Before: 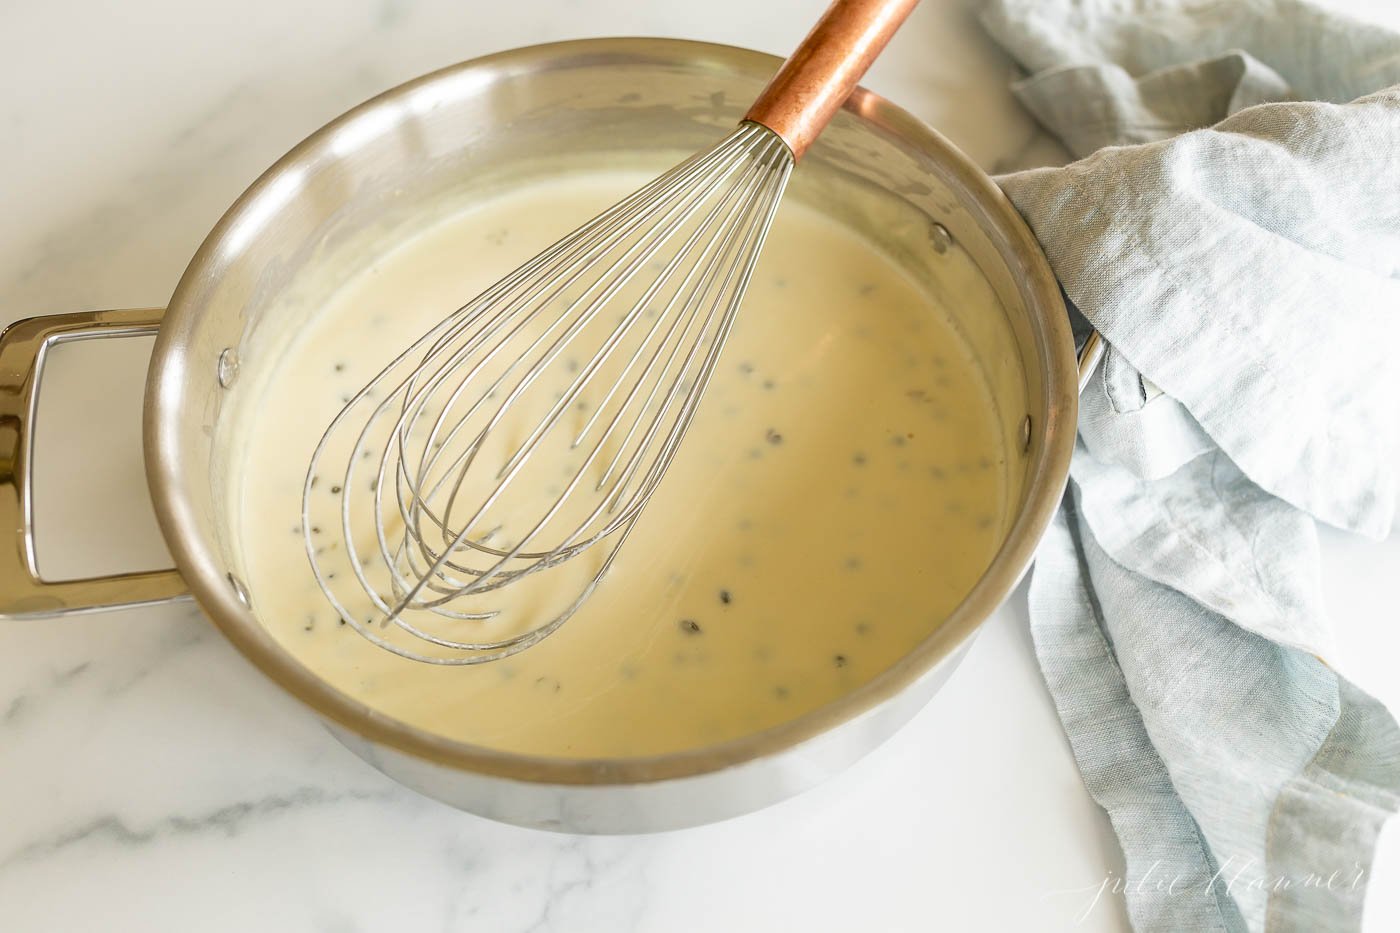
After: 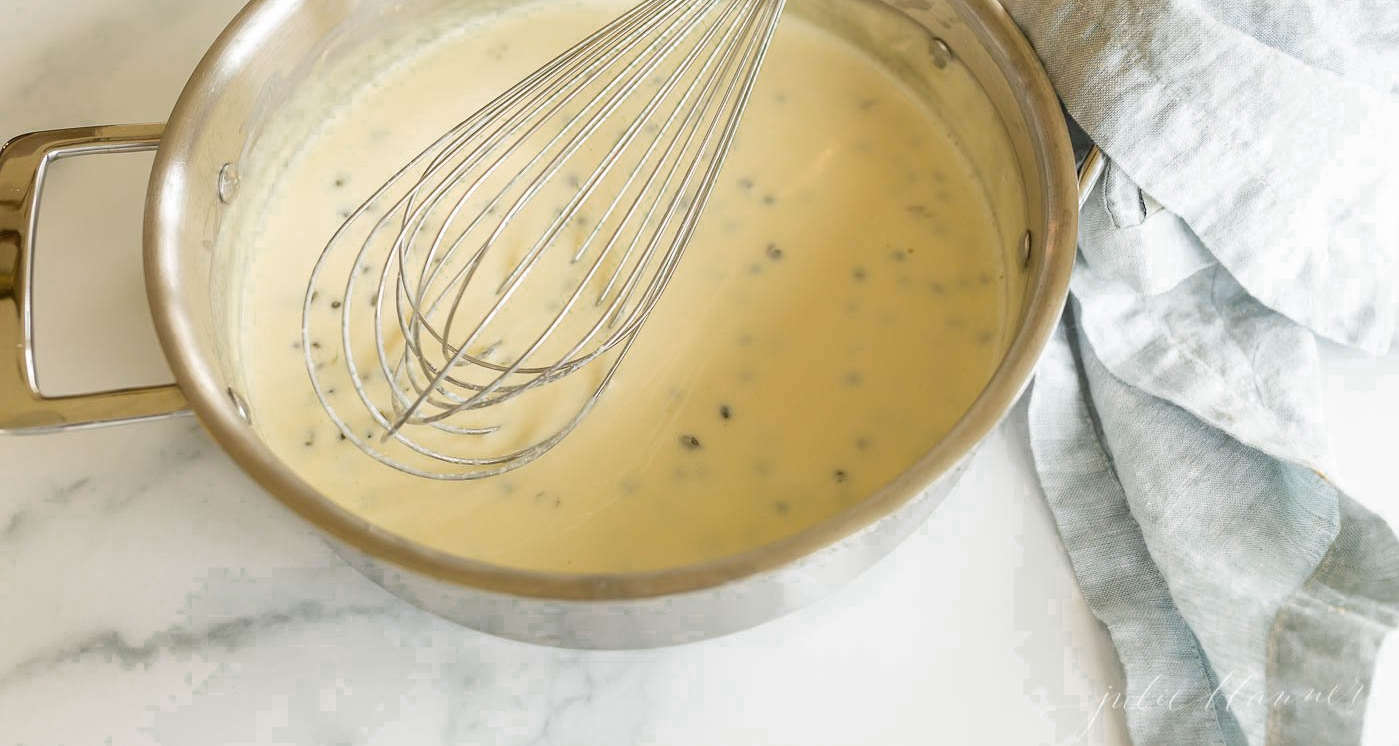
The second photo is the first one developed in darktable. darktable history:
crop and rotate: top 19.998%
color zones: curves: ch0 [(0.25, 0.5) (0.347, 0.092) (0.75, 0.5)]; ch1 [(0.25, 0.5) (0.33, 0.51) (0.75, 0.5)]
